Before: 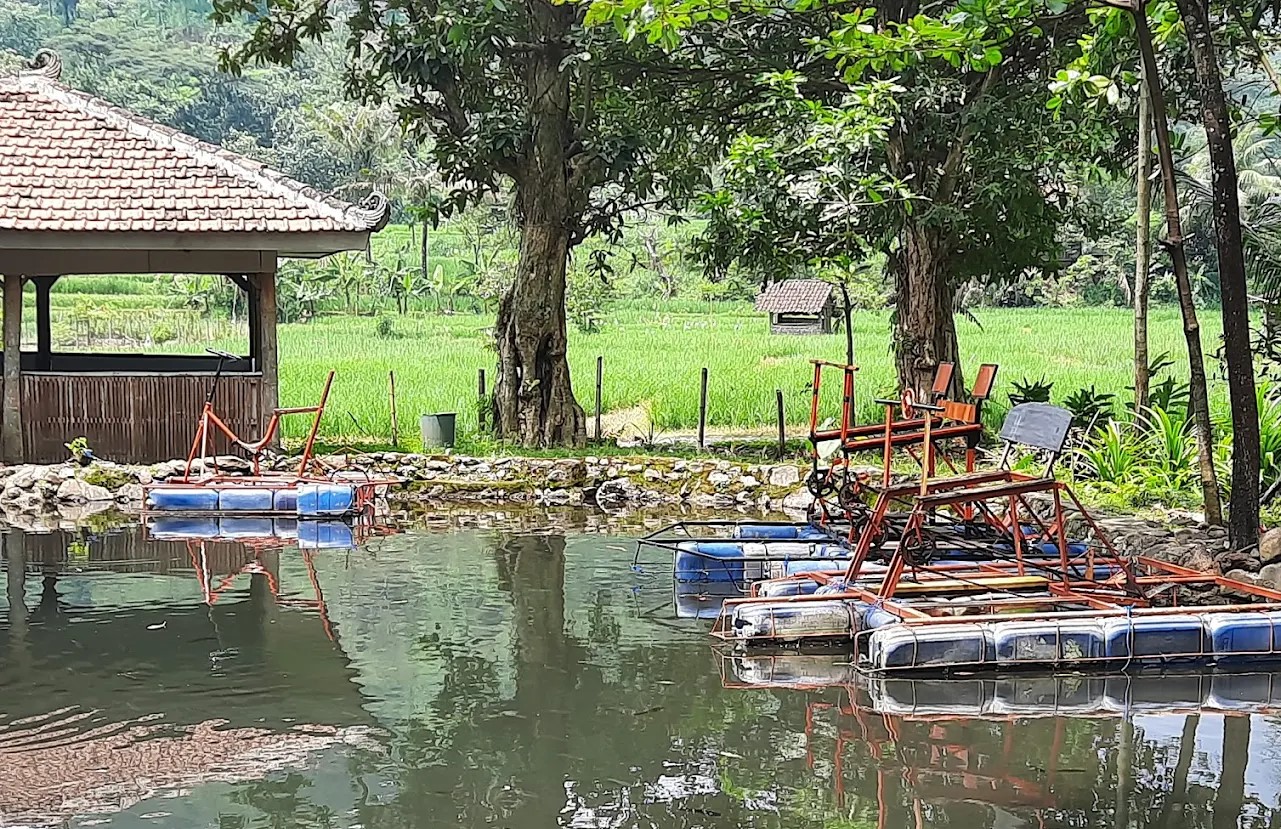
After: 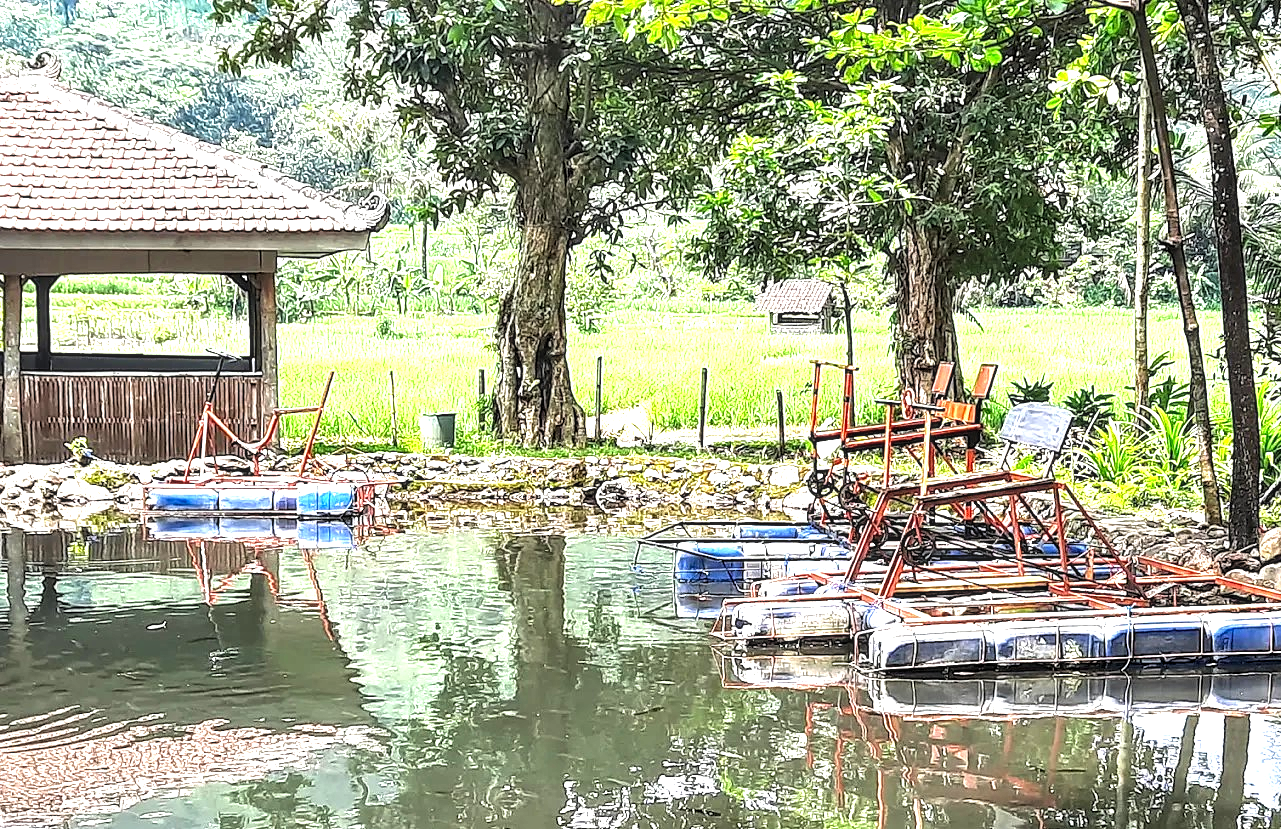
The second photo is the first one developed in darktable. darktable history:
local contrast: highlights 58%, detail 145%
sharpen: radius 2.867, amount 0.875, threshold 47.118
levels: levels [0.012, 0.367, 0.697]
